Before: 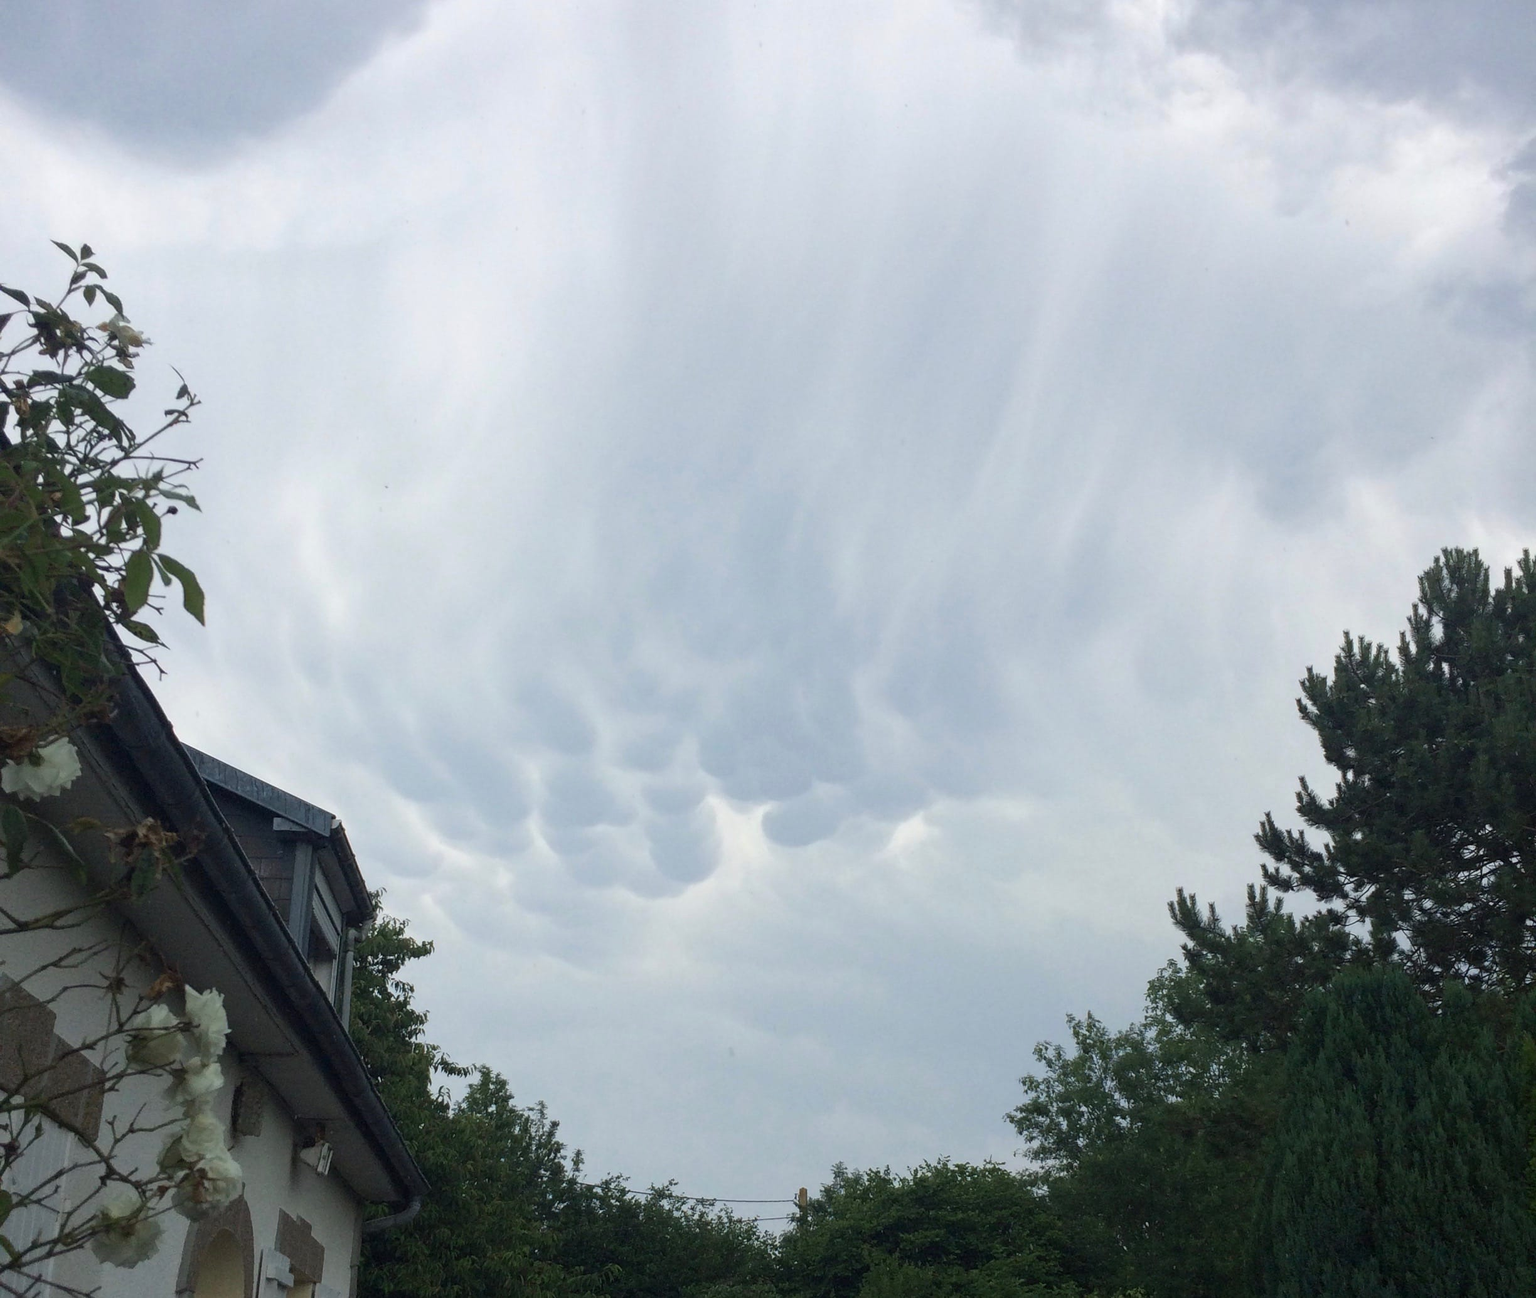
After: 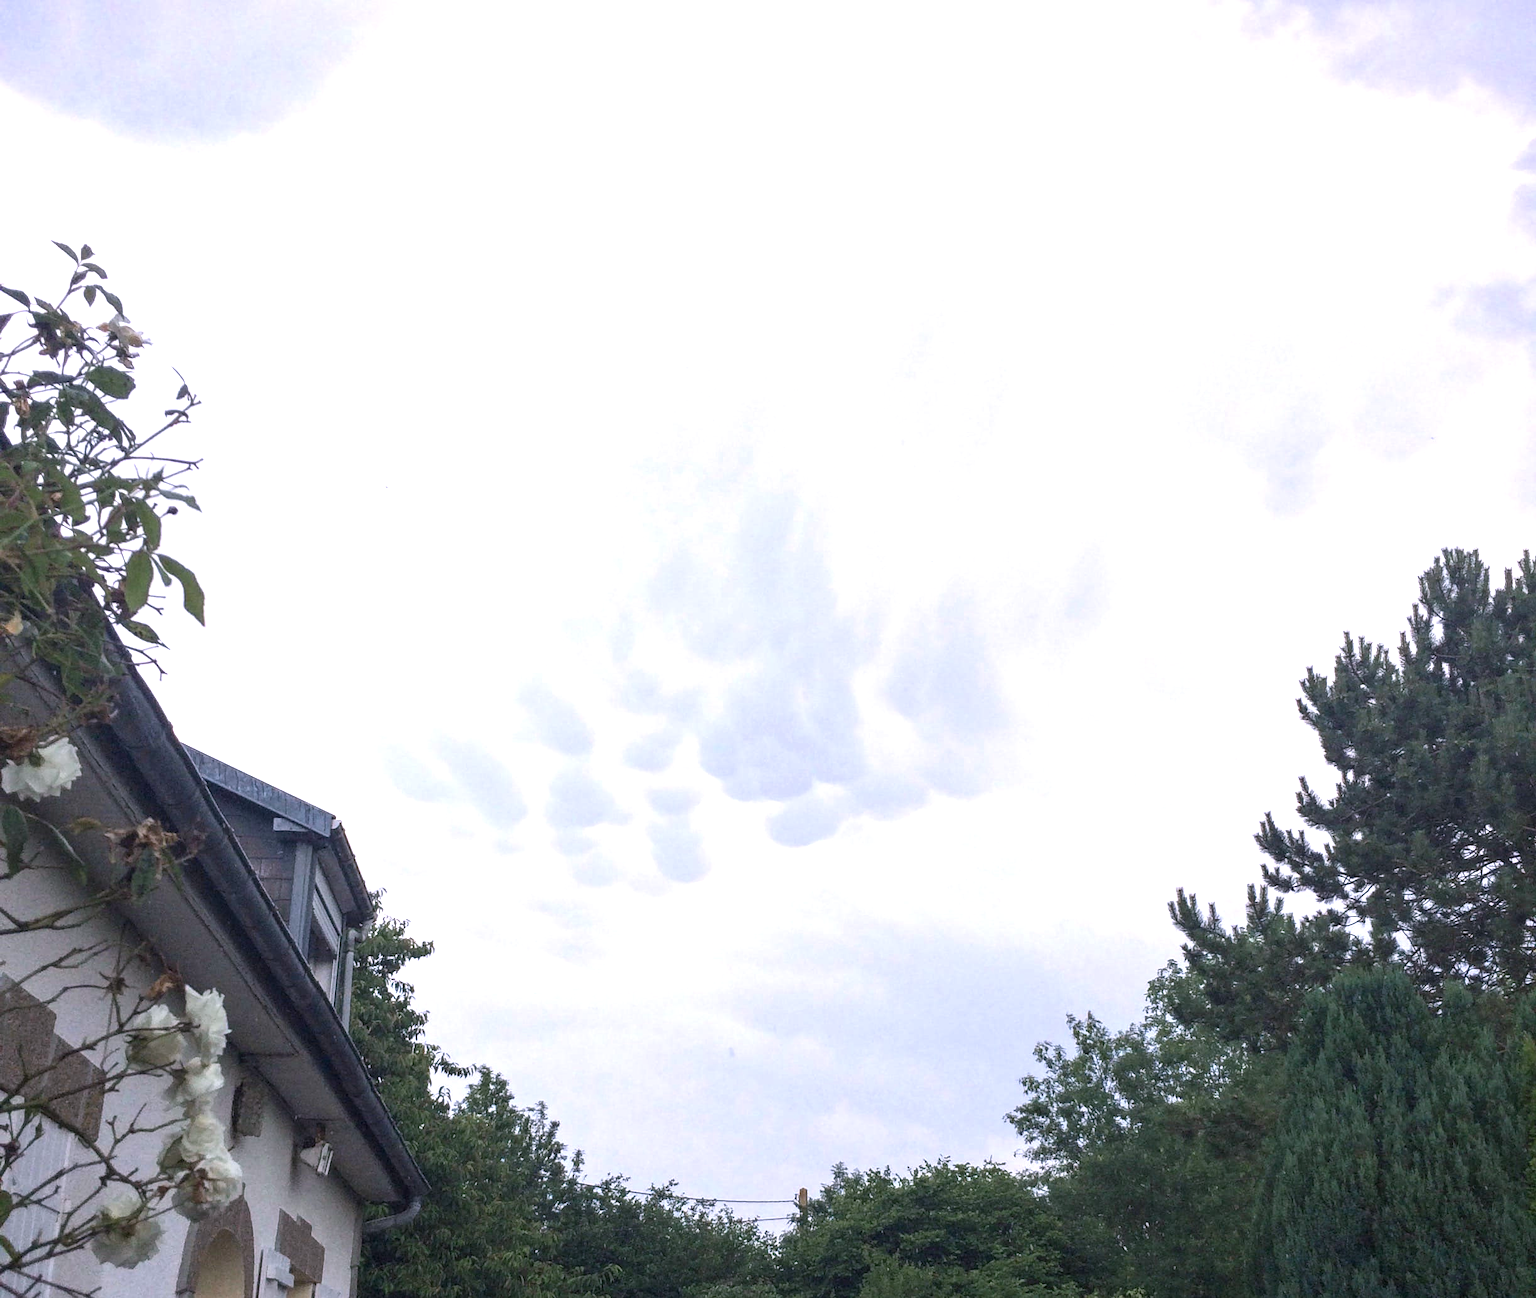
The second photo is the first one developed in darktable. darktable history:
white balance: red 1.066, blue 1.119
local contrast: detail 130%
exposure: black level correction 0, exposure 0.9 EV, compensate exposure bias true, compensate highlight preservation false
